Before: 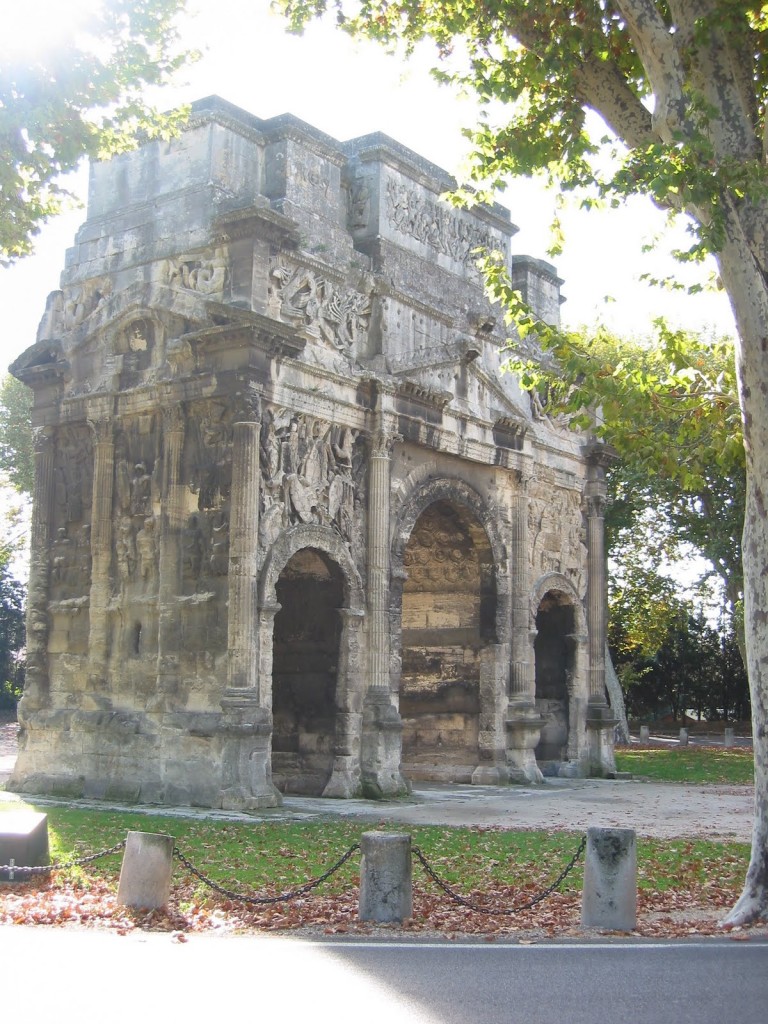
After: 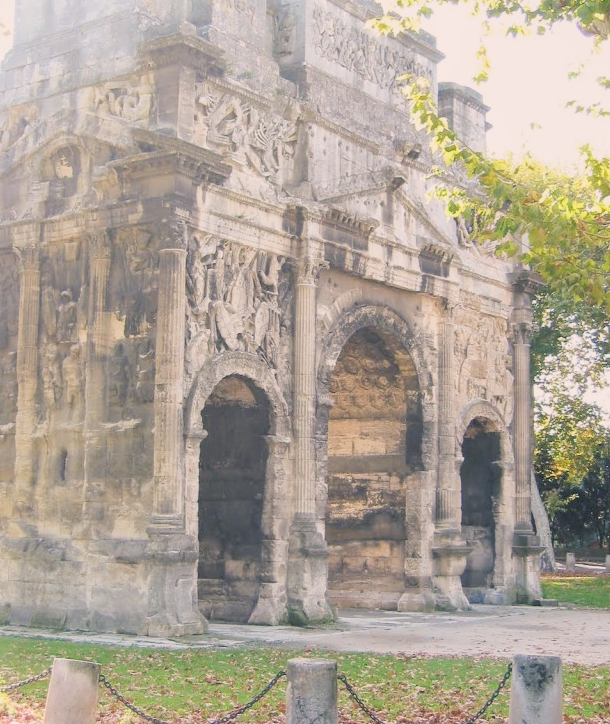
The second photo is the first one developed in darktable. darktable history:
crop: left 9.712%, top 16.928%, right 10.845%, bottom 12.332%
local contrast: highlights 100%, shadows 100%, detail 120%, midtone range 0.2
white balance: red 1.009, blue 1.027
filmic rgb: black relative exposure -7.32 EV, white relative exposure 5.09 EV, hardness 3.2
tone equalizer: on, module defaults
exposure: black level correction -0.005, exposure 1 EV, compensate highlight preservation false
color balance rgb: shadows lift › chroma 5.41%, shadows lift › hue 240°, highlights gain › chroma 3.74%, highlights gain › hue 60°, saturation formula JzAzBz (2021)
